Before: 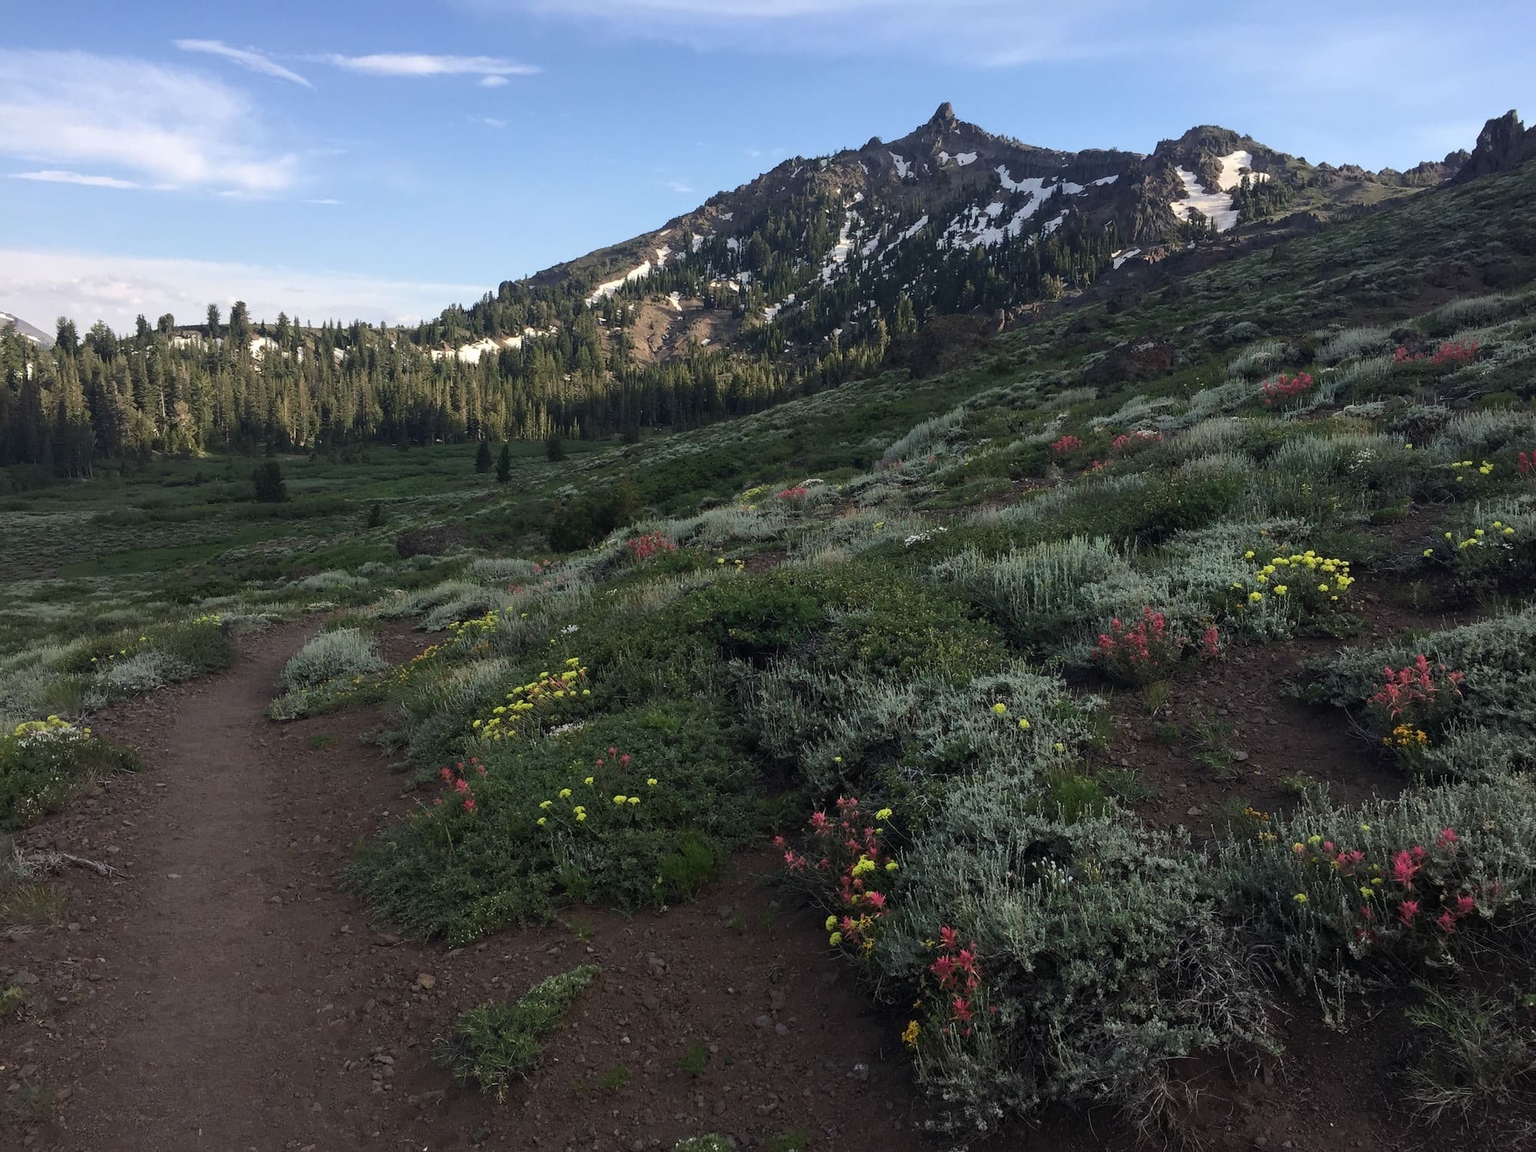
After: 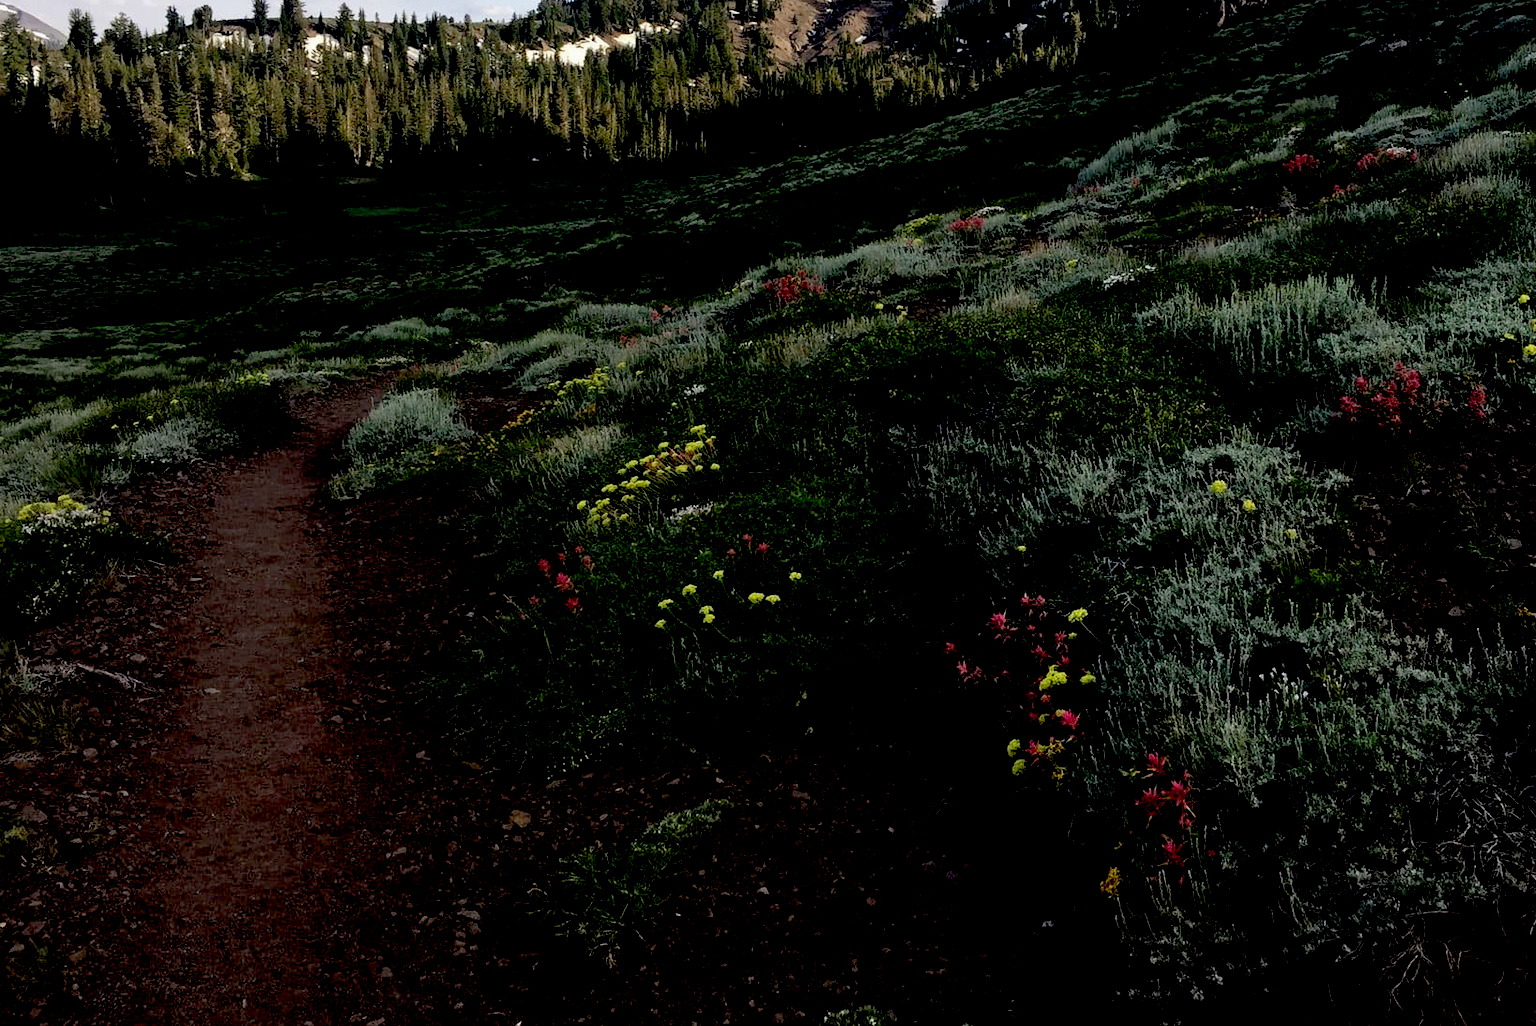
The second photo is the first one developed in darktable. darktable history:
crop: top 26.877%, right 17.986%
exposure: black level correction 0.054, exposure -0.033 EV, compensate highlight preservation false
